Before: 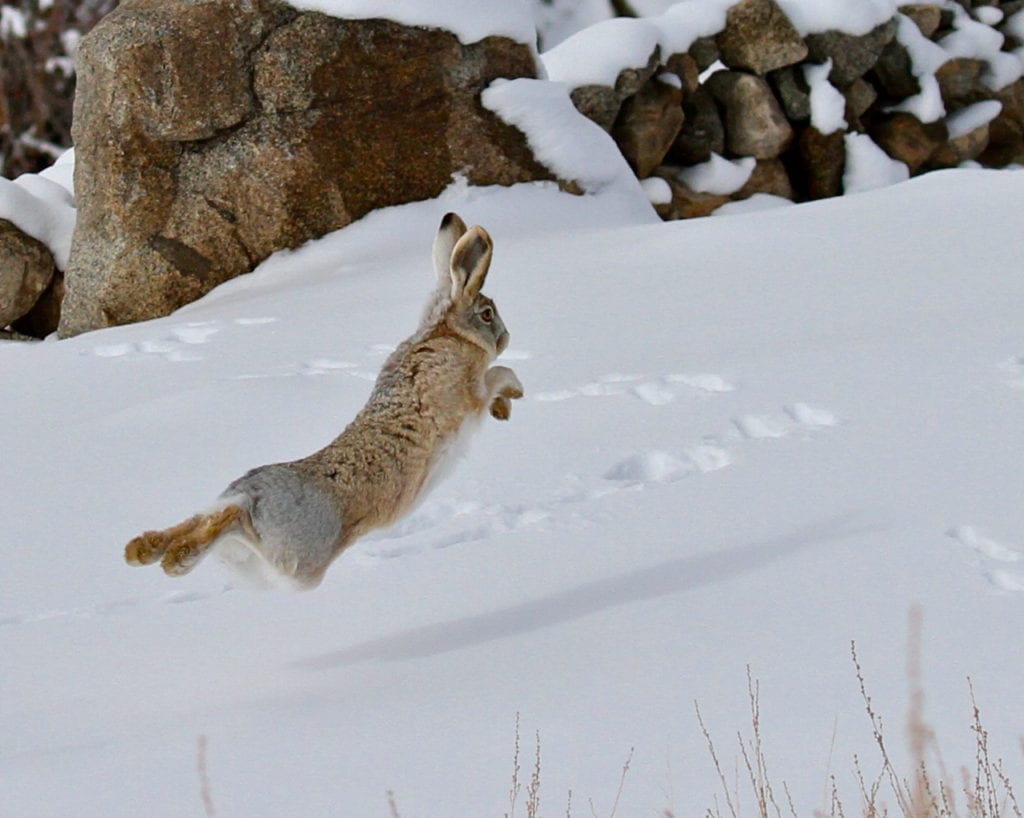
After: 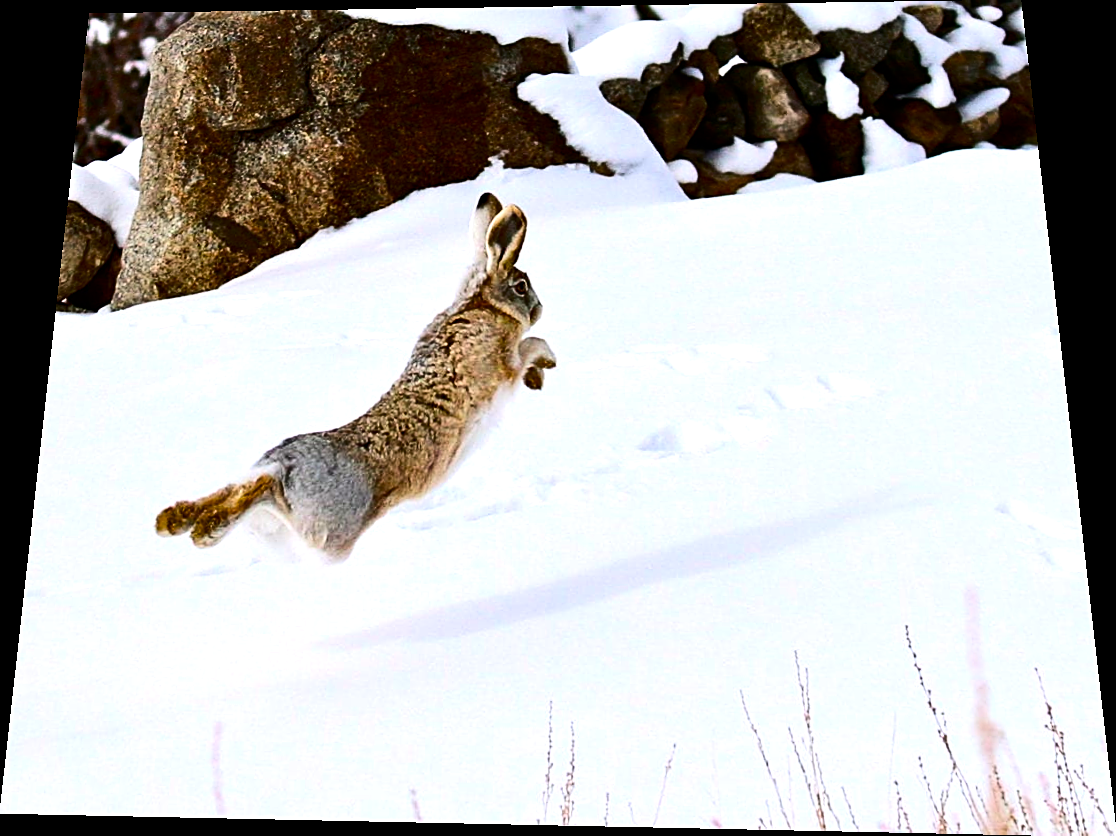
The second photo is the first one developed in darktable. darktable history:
exposure: exposure 0.191 EV, compensate highlight preservation false
rotate and perspective: rotation 0.128°, lens shift (vertical) -0.181, lens shift (horizontal) -0.044, shear 0.001, automatic cropping off
contrast brightness saturation: contrast 0.2, brightness -0.11, saturation 0.1
white balance: red 1.009, blue 1.027
color balance rgb: perceptual saturation grading › global saturation 25%, global vibrance 20%
sharpen: on, module defaults
tone equalizer: -8 EV -0.75 EV, -7 EV -0.7 EV, -6 EV -0.6 EV, -5 EV -0.4 EV, -3 EV 0.4 EV, -2 EV 0.6 EV, -1 EV 0.7 EV, +0 EV 0.75 EV, edges refinement/feathering 500, mask exposure compensation -1.57 EV, preserve details no
